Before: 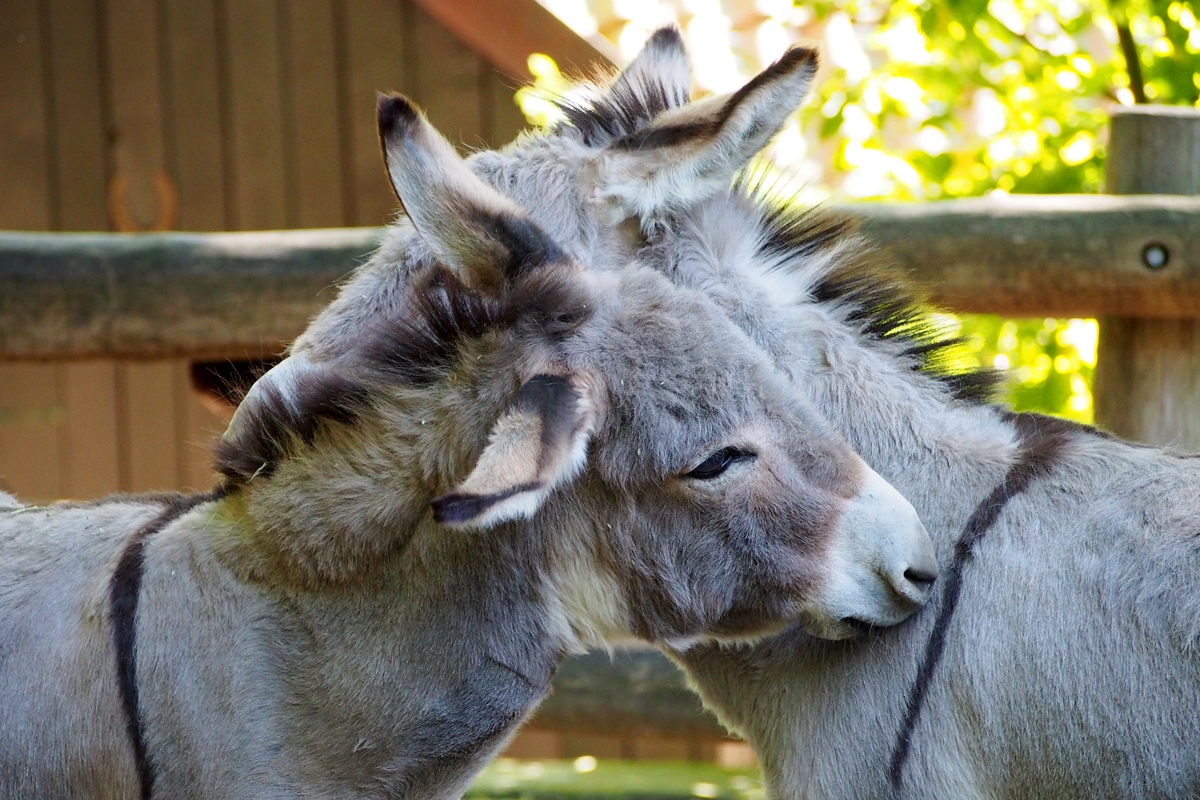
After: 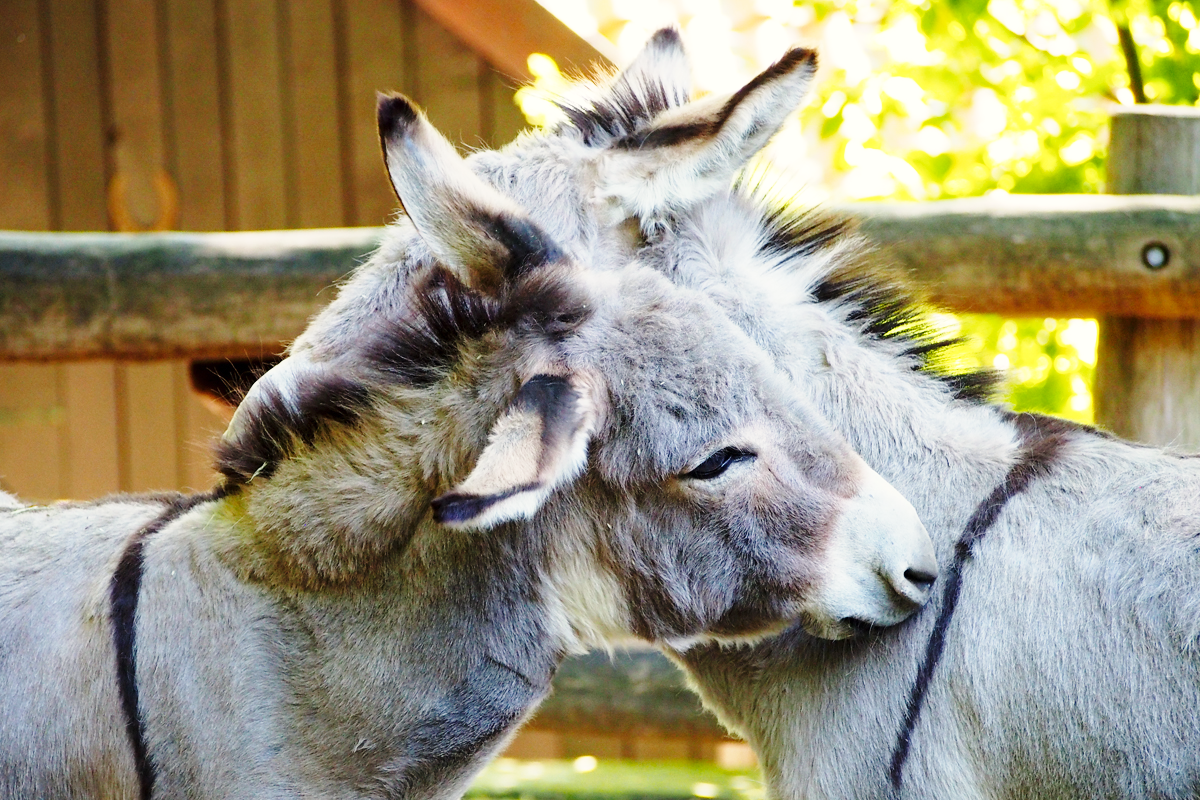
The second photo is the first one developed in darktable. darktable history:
color correction: highlights b* 3
base curve: curves: ch0 [(0, 0) (0.028, 0.03) (0.121, 0.232) (0.46, 0.748) (0.859, 0.968) (1, 1)], preserve colors none
